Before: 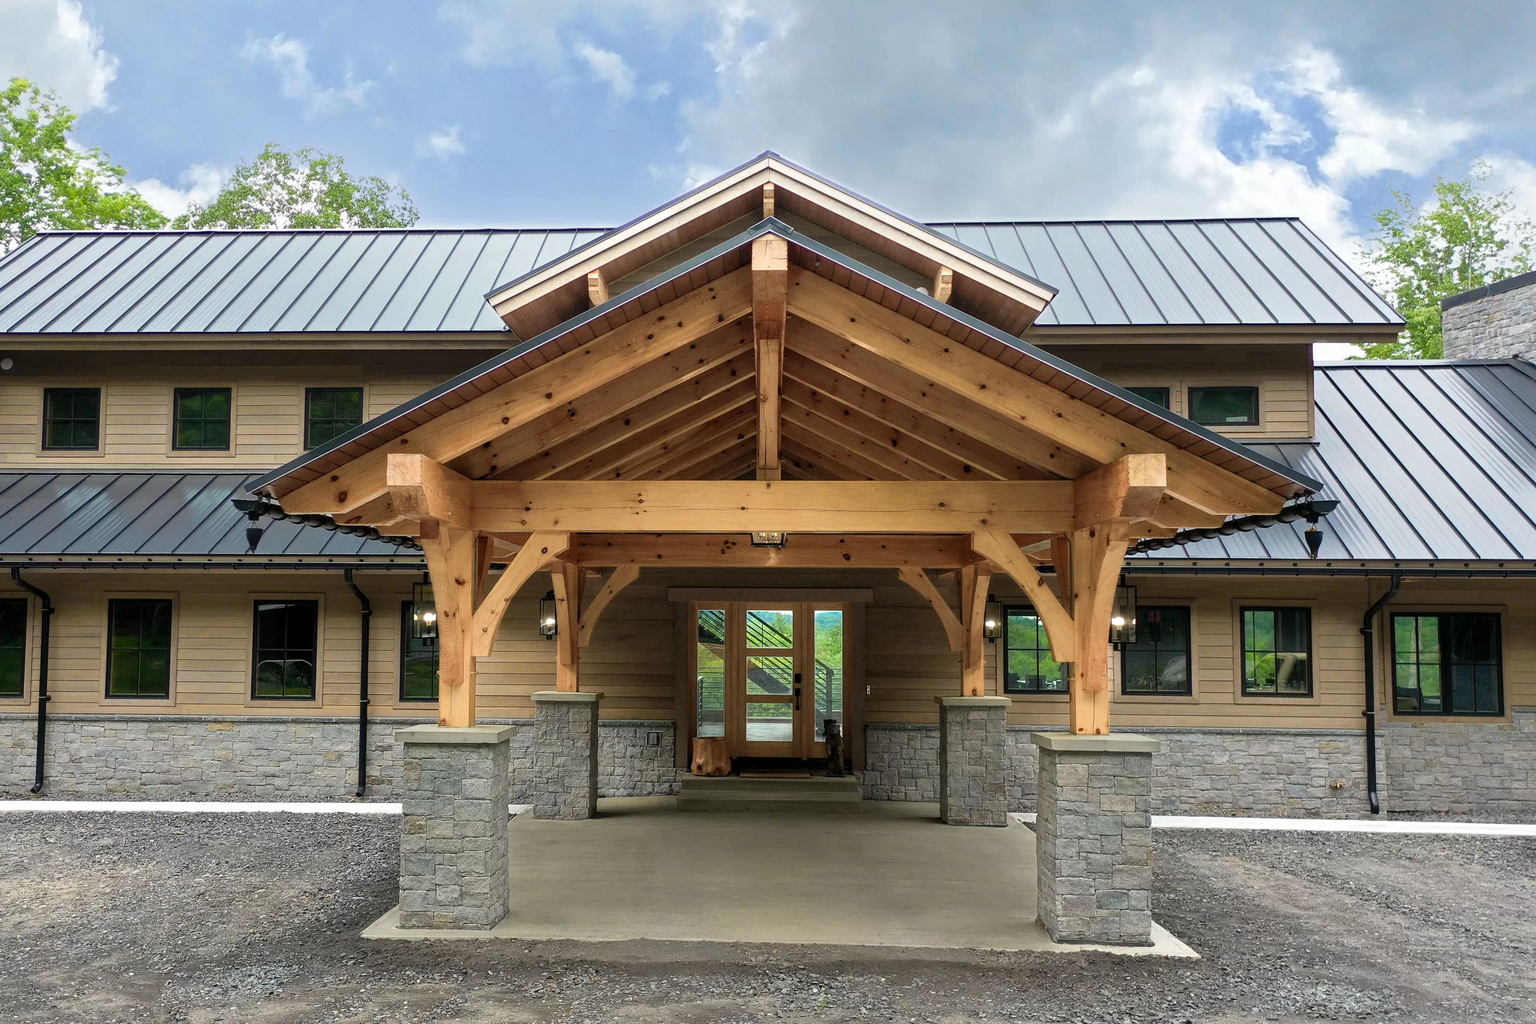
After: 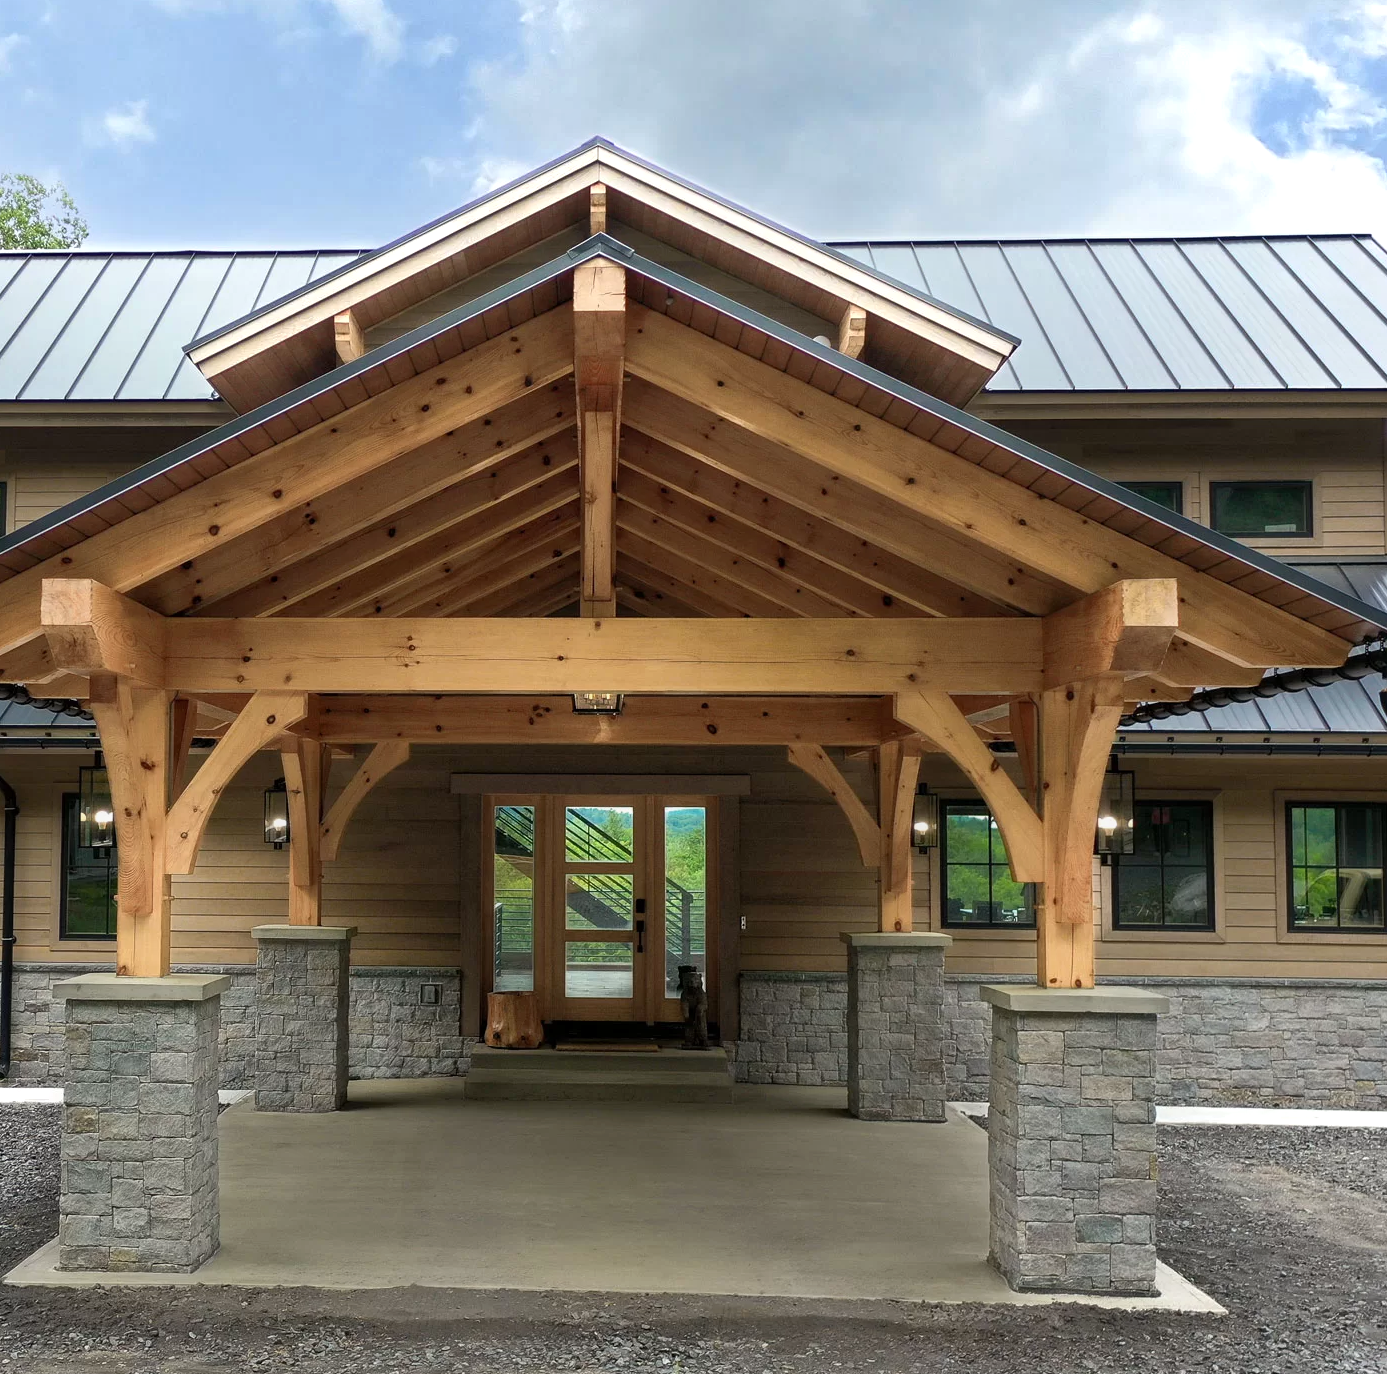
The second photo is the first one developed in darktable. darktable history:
crop and rotate: left 23.39%, top 5.621%, right 14.69%, bottom 2.347%
tone equalizer: -8 EV -0.001 EV, -7 EV 0.002 EV, -6 EV -0.001 EV, -5 EV -0.016 EV, -4 EV -0.078 EV, -3 EV -0.225 EV, -2 EV -0.242 EV, -1 EV 0.079 EV, +0 EV 0.302 EV, mask exposure compensation -0.502 EV
